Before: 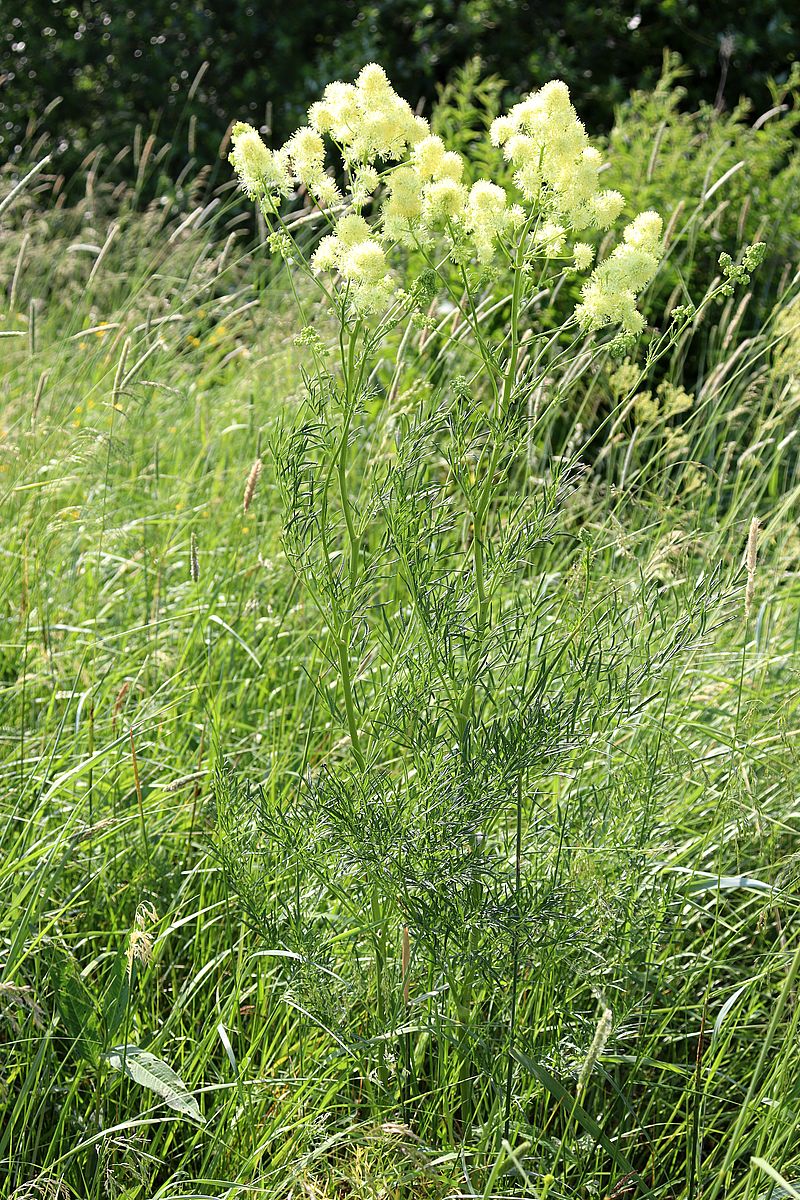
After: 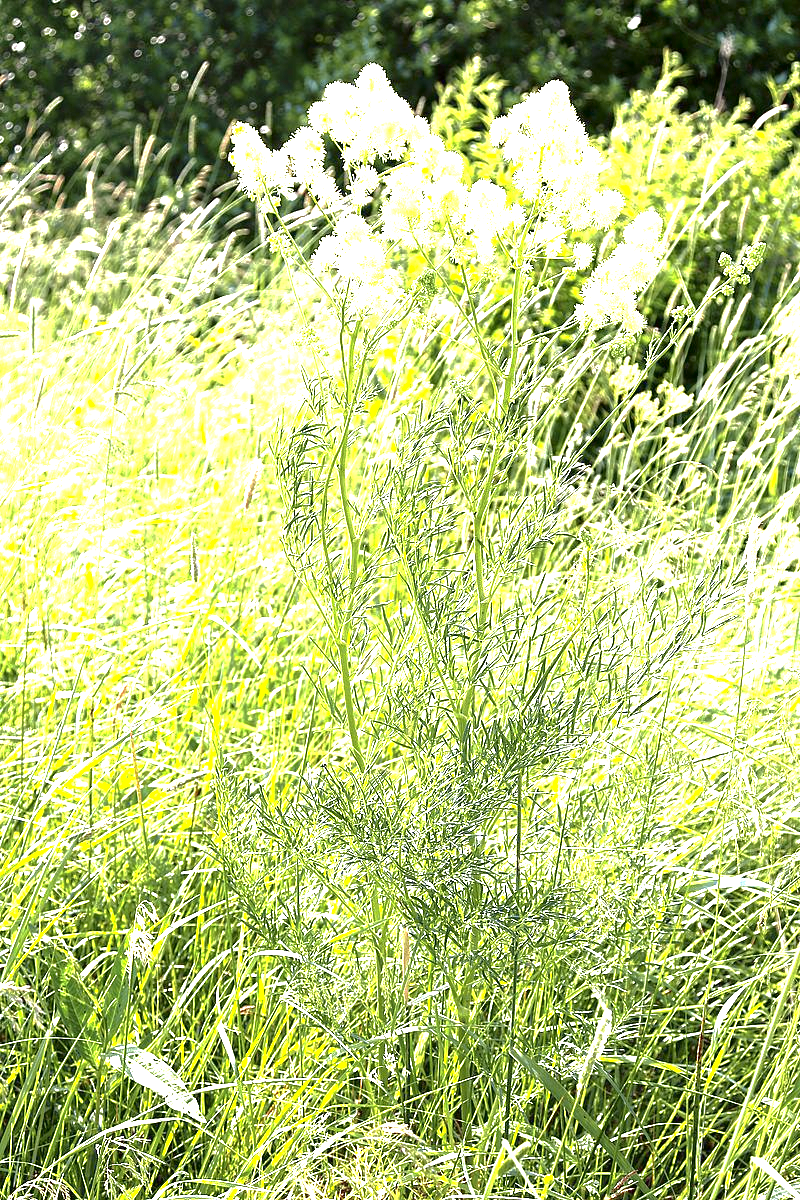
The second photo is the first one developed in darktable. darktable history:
exposure: exposure 2 EV, compensate exposure bias true, compensate highlight preservation false
base curve: curves: ch0 [(0, 0) (0.841, 0.609) (1, 1)]
tone curve: curves: ch0 [(0, 0.01) (0.052, 0.045) (0.136, 0.133) (0.29, 0.332) (0.453, 0.531) (0.676, 0.751) (0.89, 0.919) (1, 1)]; ch1 [(0, 0) (0.094, 0.081) (0.285, 0.299) (0.385, 0.403) (0.446, 0.443) (0.495, 0.496) (0.544, 0.552) (0.589, 0.612) (0.722, 0.728) (1, 1)]; ch2 [(0, 0) (0.257, 0.217) (0.43, 0.421) (0.498, 0.507) (0.531, 0.544) (0.56, 0.579) (0.625, 0.642) (1, 1)], color space Lab, independent channels, preserve colors none
